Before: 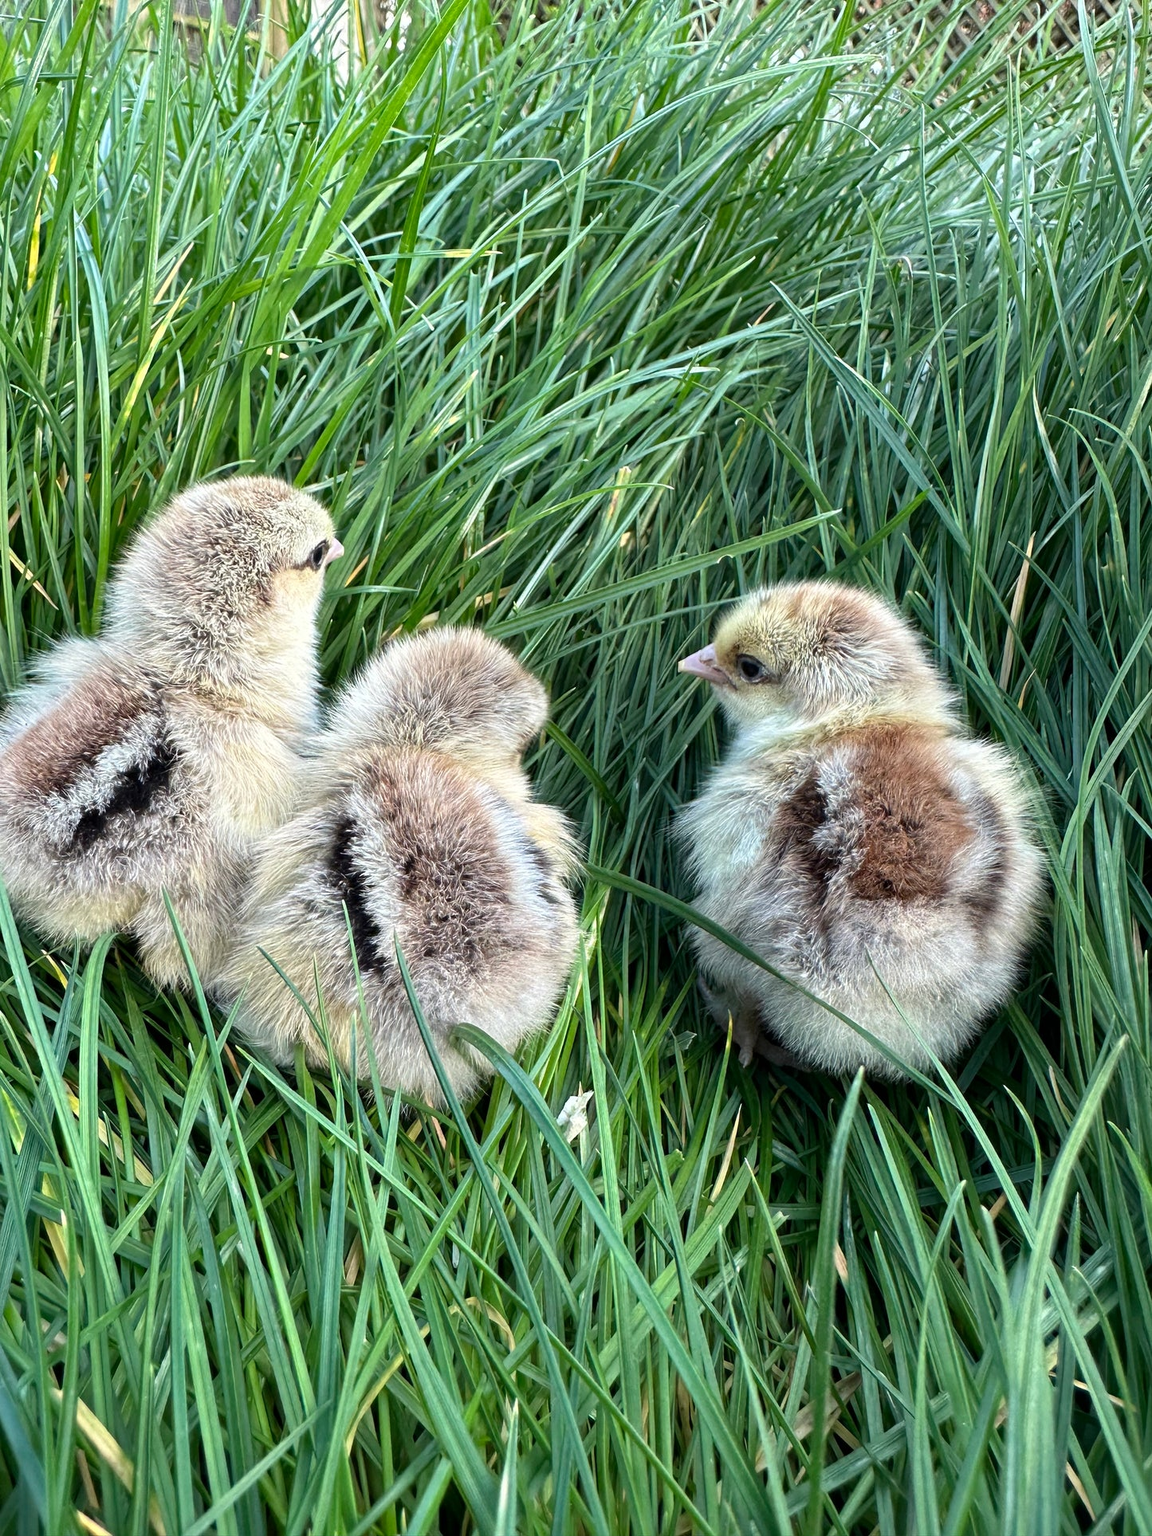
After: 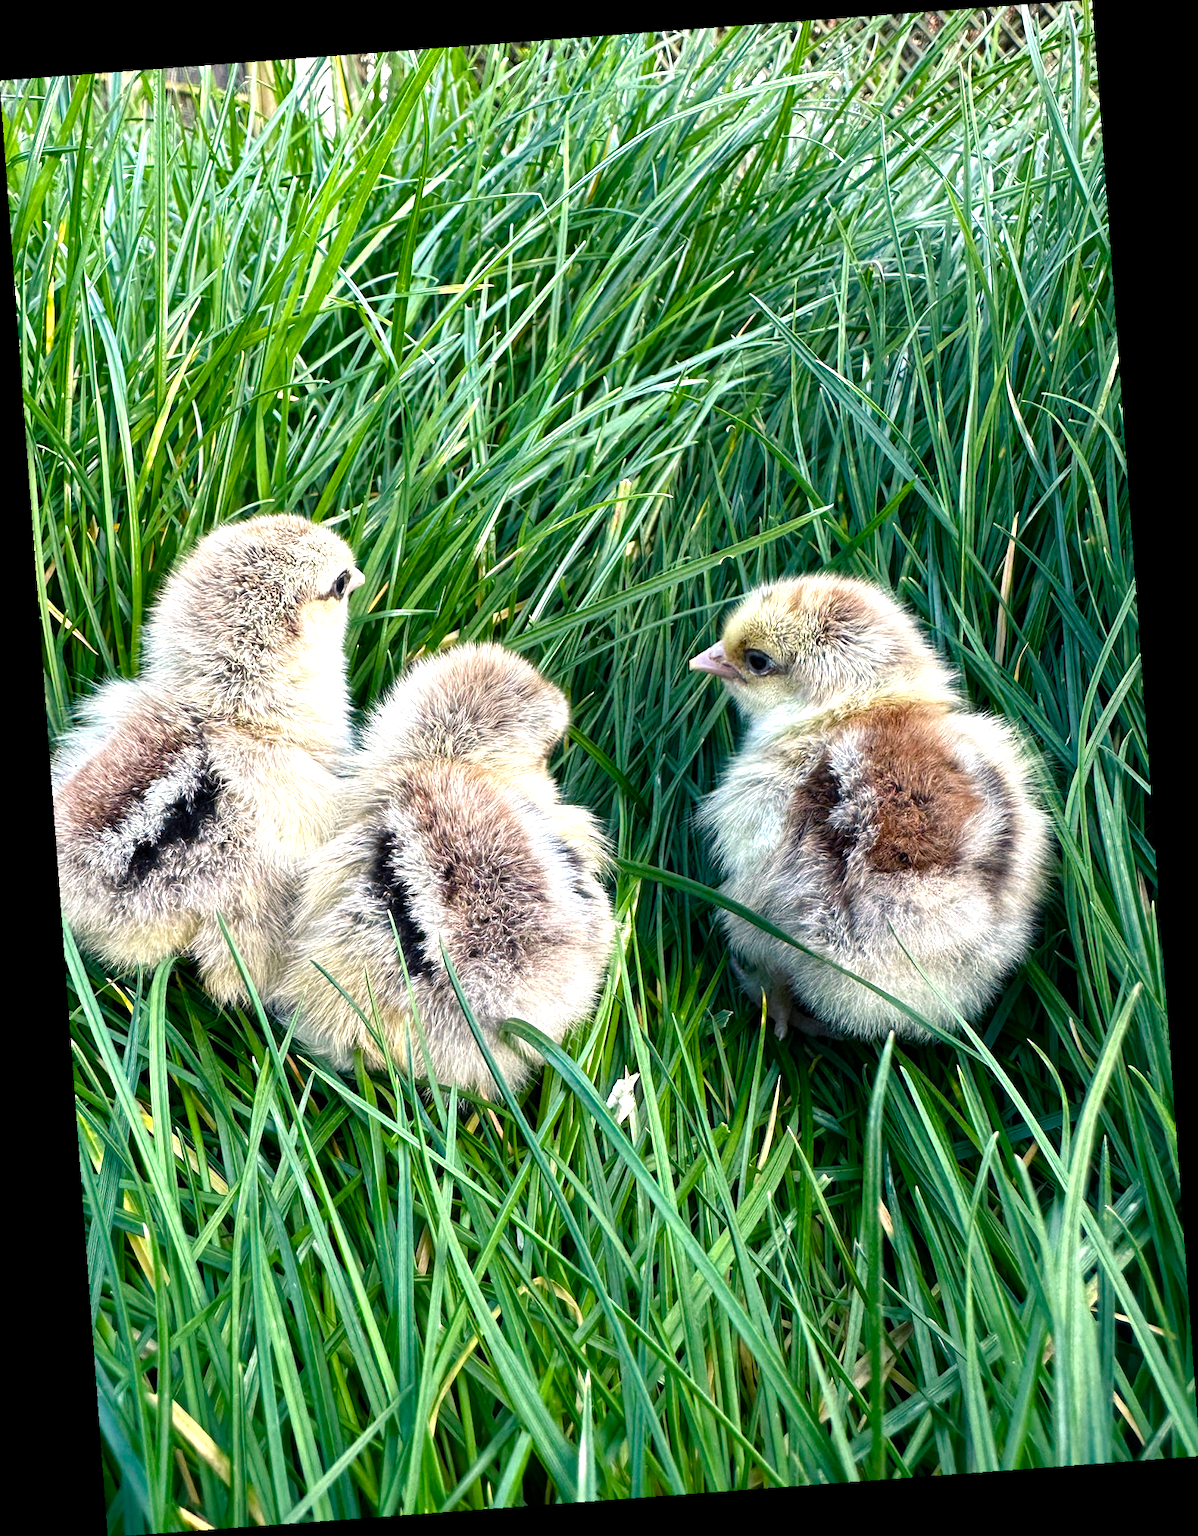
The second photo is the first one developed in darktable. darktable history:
color balance rgb: shadows lift › chroma 4.21%, shadows lift › hue 252.22°, highlights gain › chroma 1.36%, highlights gain › hue 50.24°, perceptual saturation grading › mid-tones 6.33%, perceptual saturation grading › shadows 72.44%, perceptual brilliance grading › highlights 11.59%, contrast 5.05%
rotate and perspective: rotation -4.25°, automatic cropping off
